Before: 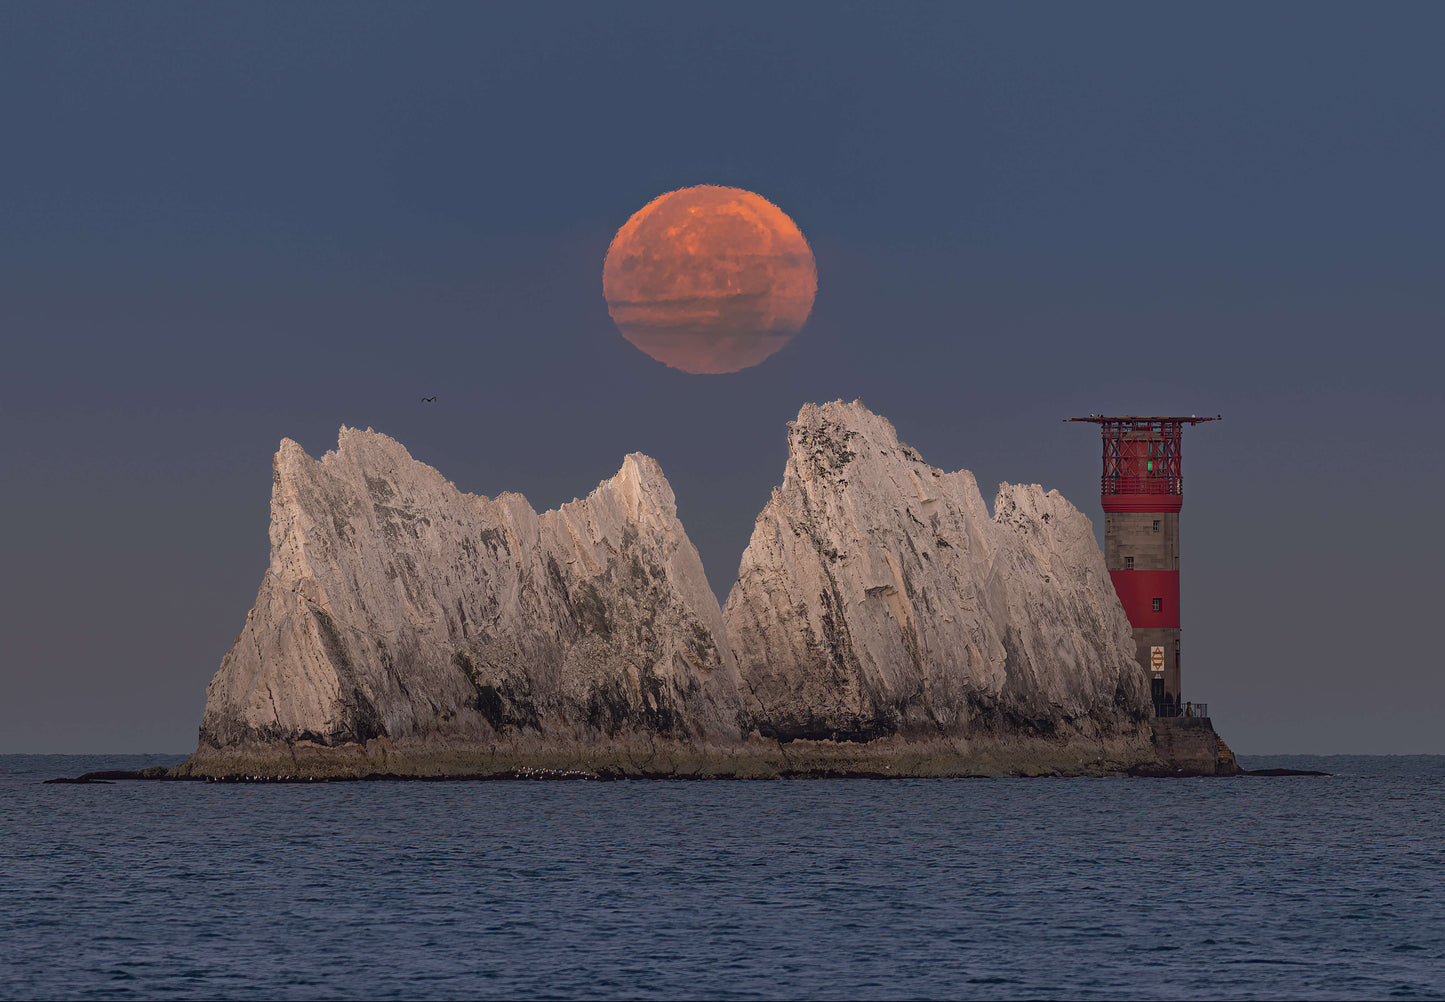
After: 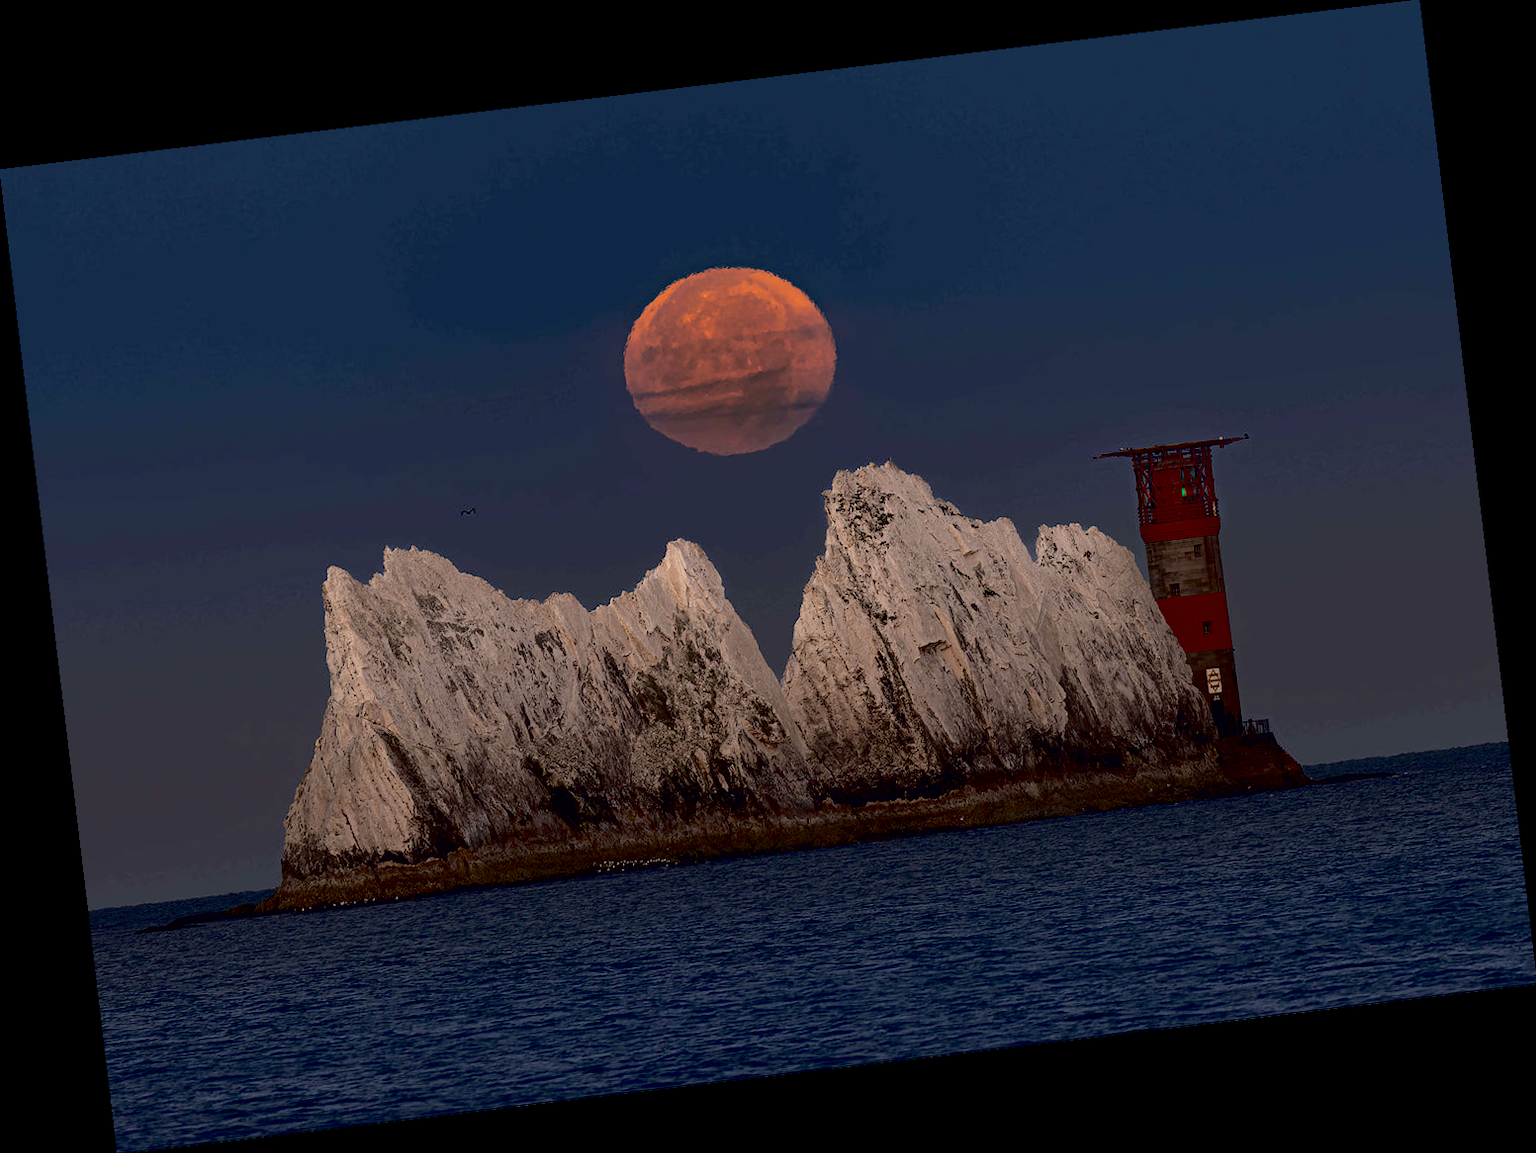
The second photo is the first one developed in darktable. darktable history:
fill light: exposure -2 EV, width 8.6
rotate and perspective: rotation -6.83°, automatic cropping off
white balance: red 1, blue 1
exposure: black level correction 0.029, exposure -0.073 EV, compensate highlight preservation false
